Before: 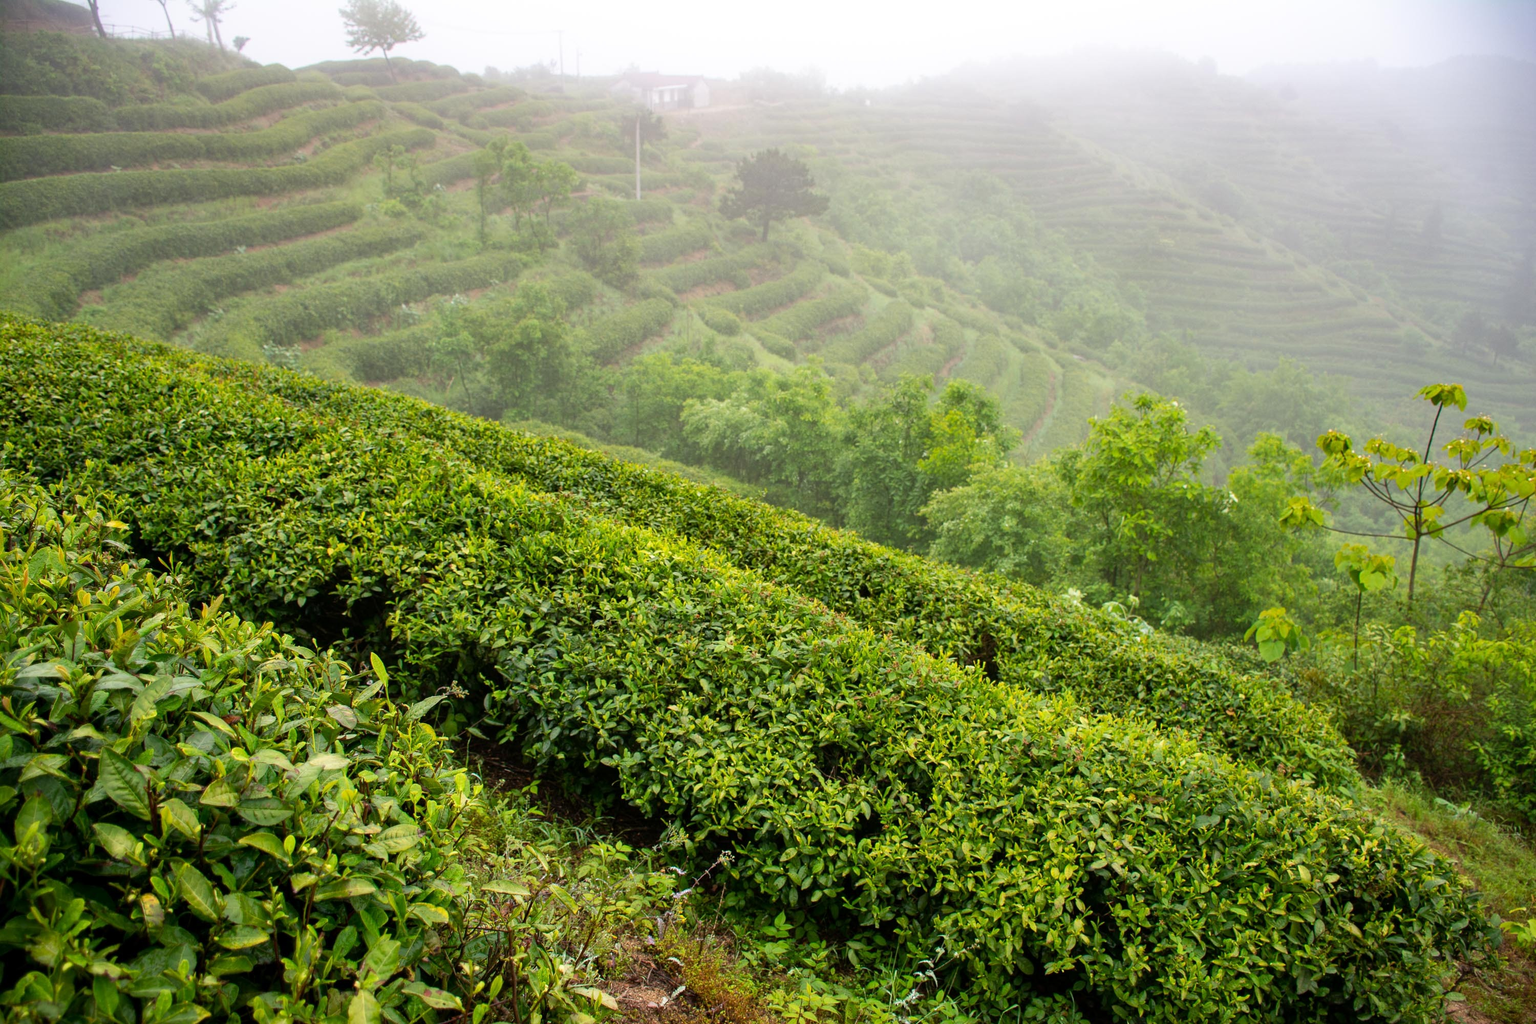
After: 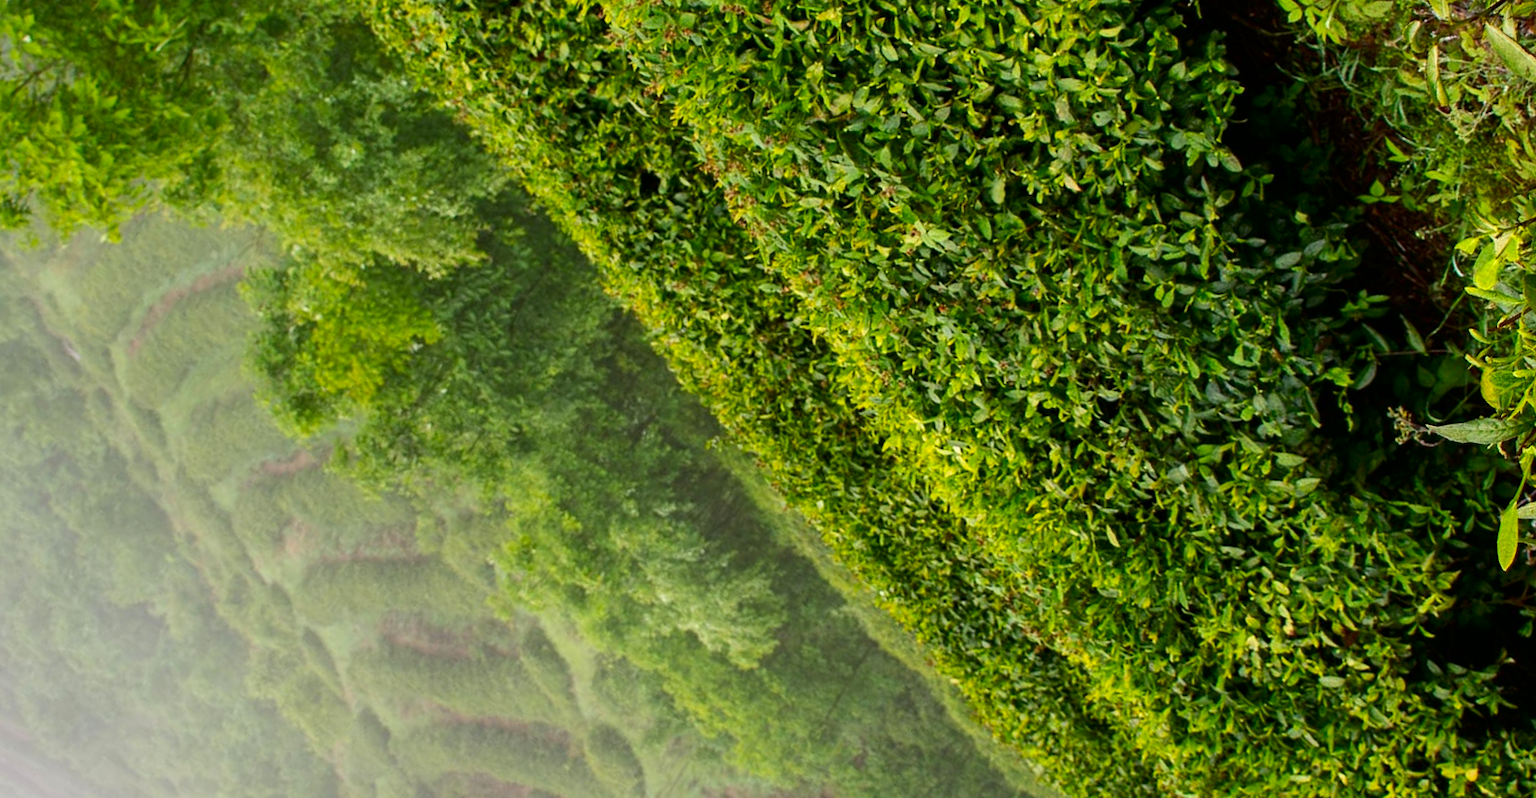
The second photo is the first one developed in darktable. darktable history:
crop and rotate: angle 148.68°, left 9.167%, top 15.605%, right 4.446%, bottom 16.948%
contrast brightness saturation: contrast 0.069, brightness -0.15, saturation 0.115
